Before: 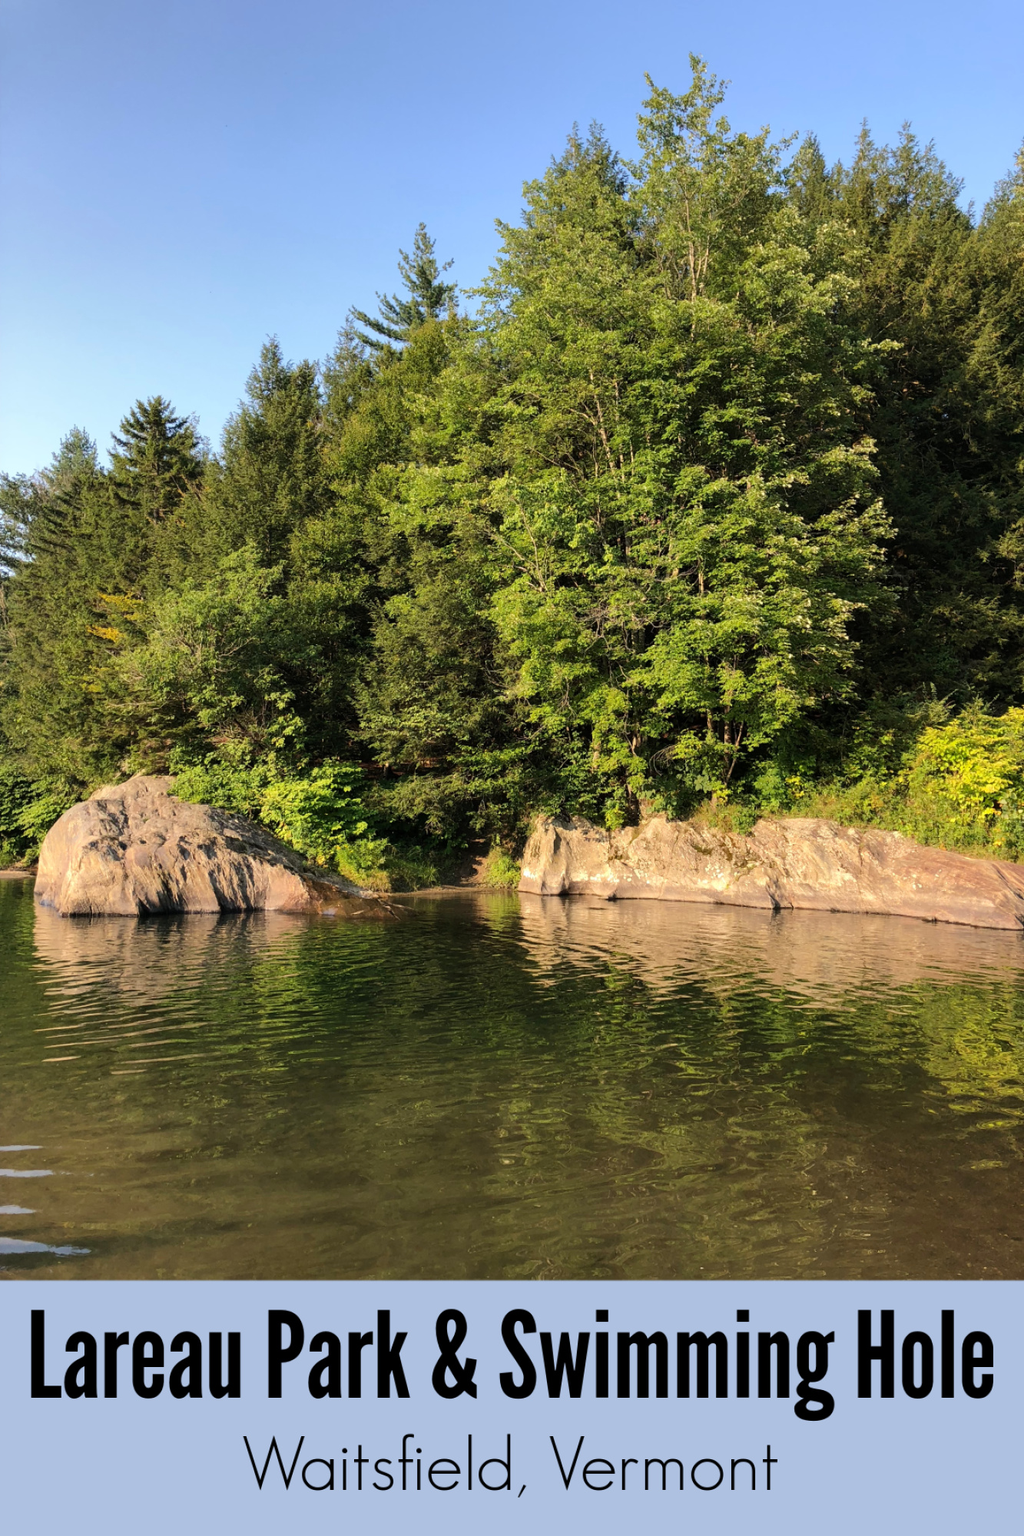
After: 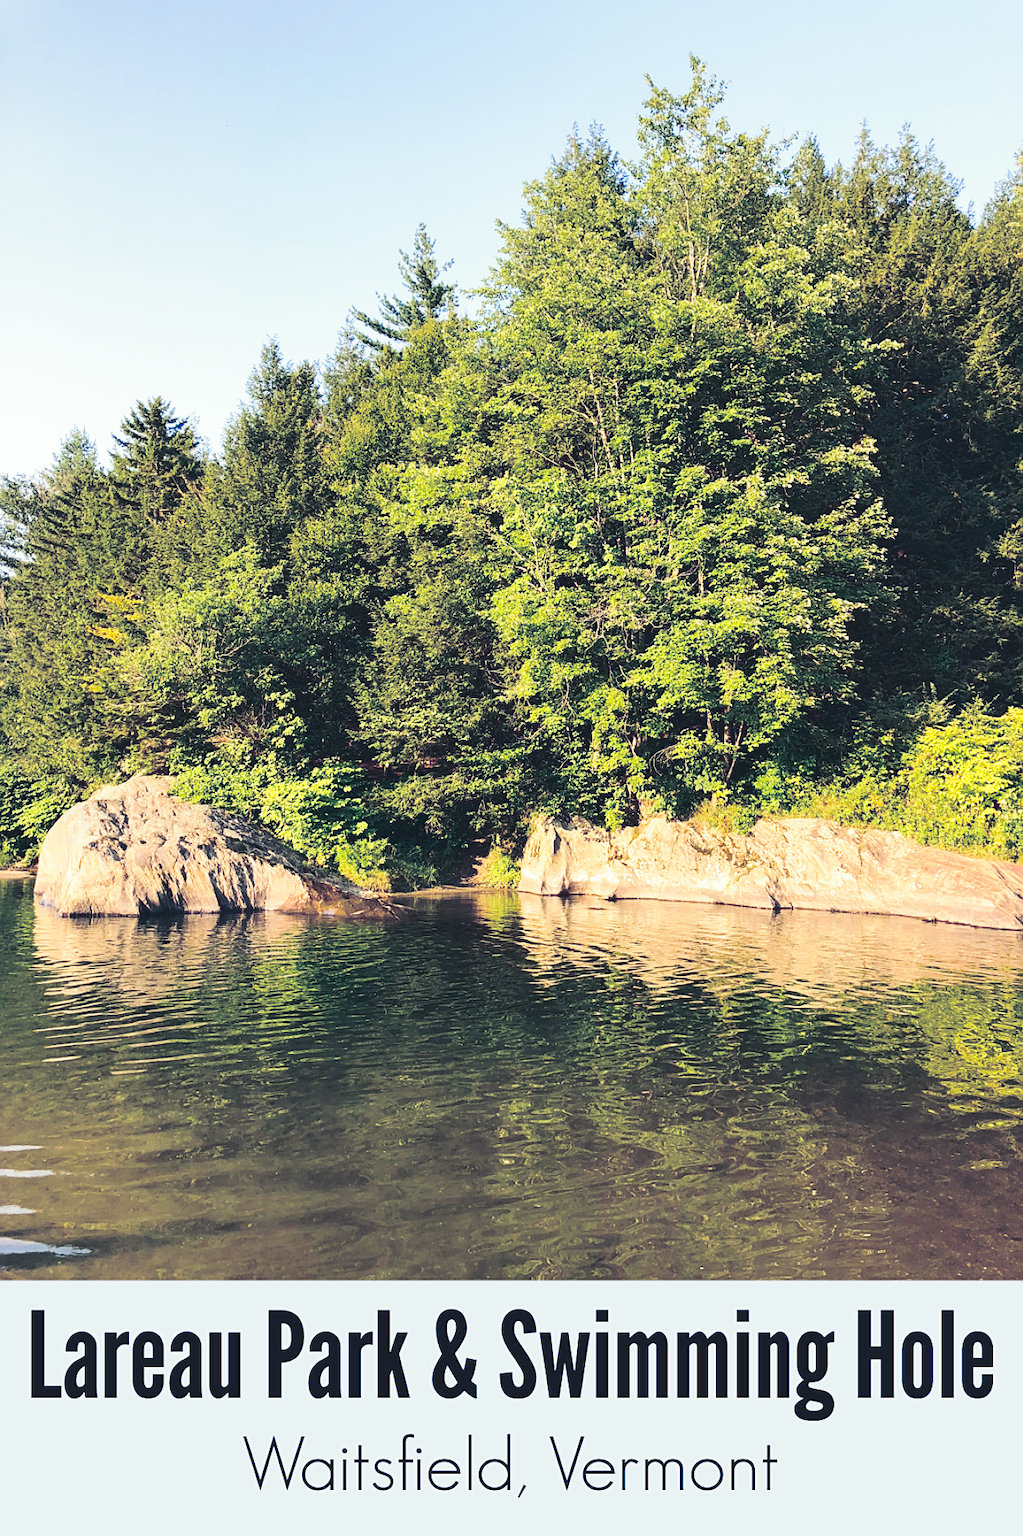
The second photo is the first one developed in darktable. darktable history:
sharpen: on, module defaults
base curve: curves: ch0 [(0, 0) (0.036, 0.037) (0.121, 0.228) (0.46, 0.76) (0.859, 0.983) (1, 1)], preserve colors none
tone curve #1: curves: ch0 [(0.14, 0) (1, 1)], color space Lab, linked channels, preserve colors none
tone curve "1": curves: ch0 [(0, 0.137) (1, 1)], color space Lab, linked channels, preserve colors none
split-toning: shadows › hue 230.4°
